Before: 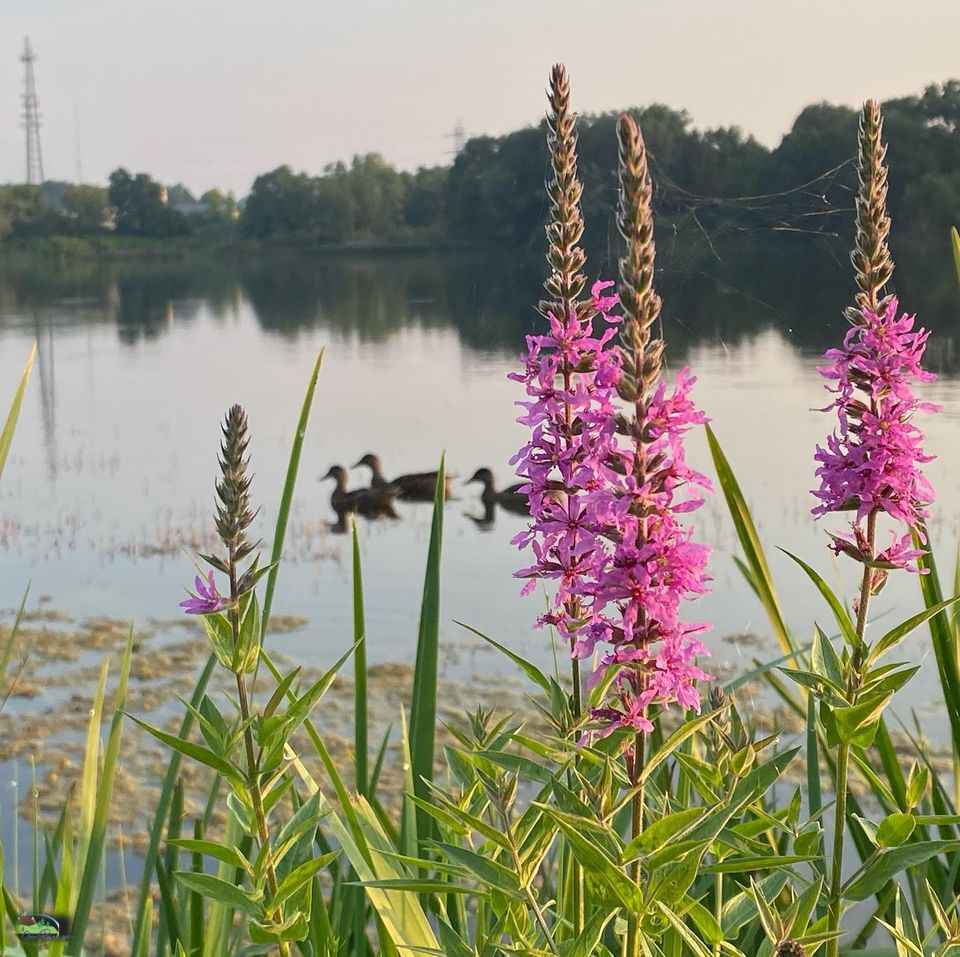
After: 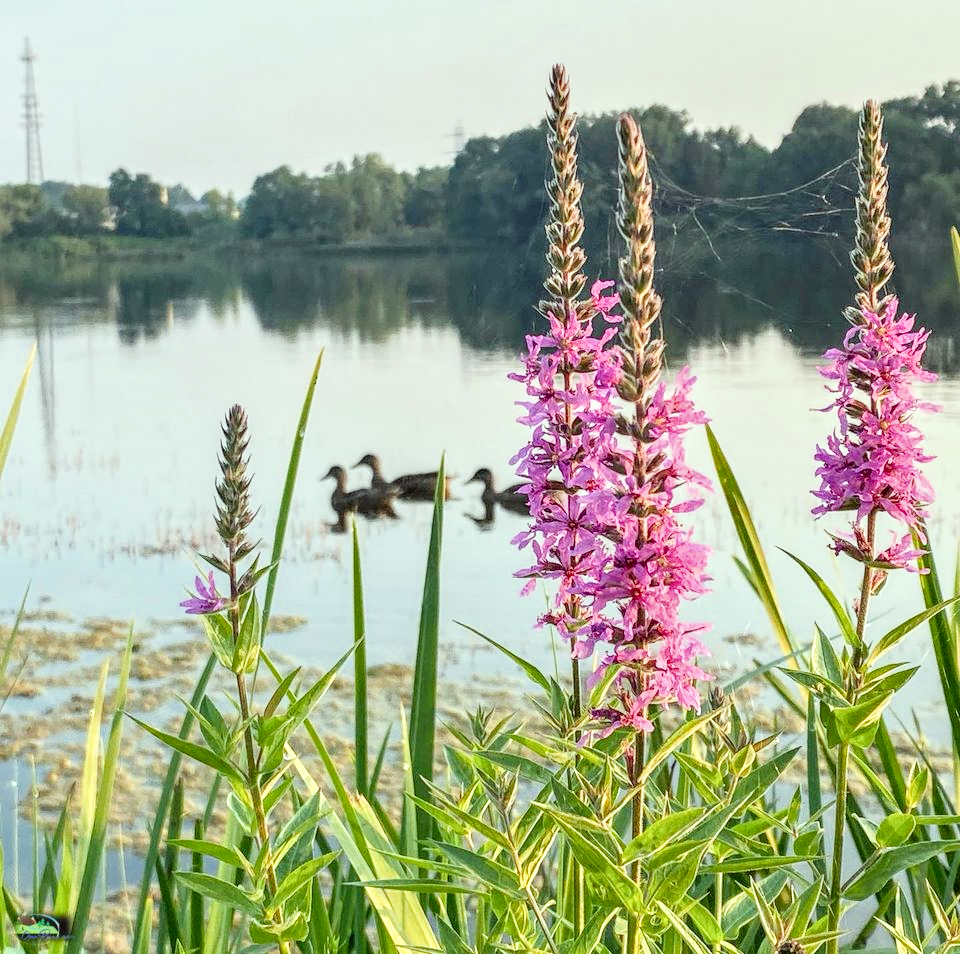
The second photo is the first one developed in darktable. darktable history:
filmic rgb: hardness 4.17
exposure: black level correction 0.001, exposure 1.116 EV, compensate highlight preservation false
color correction: highlights a* -6.69, highlights b* 0.49
local contrast: highlights 25%, detail 150%
crop: top 0.05%, bottom 0.098%
